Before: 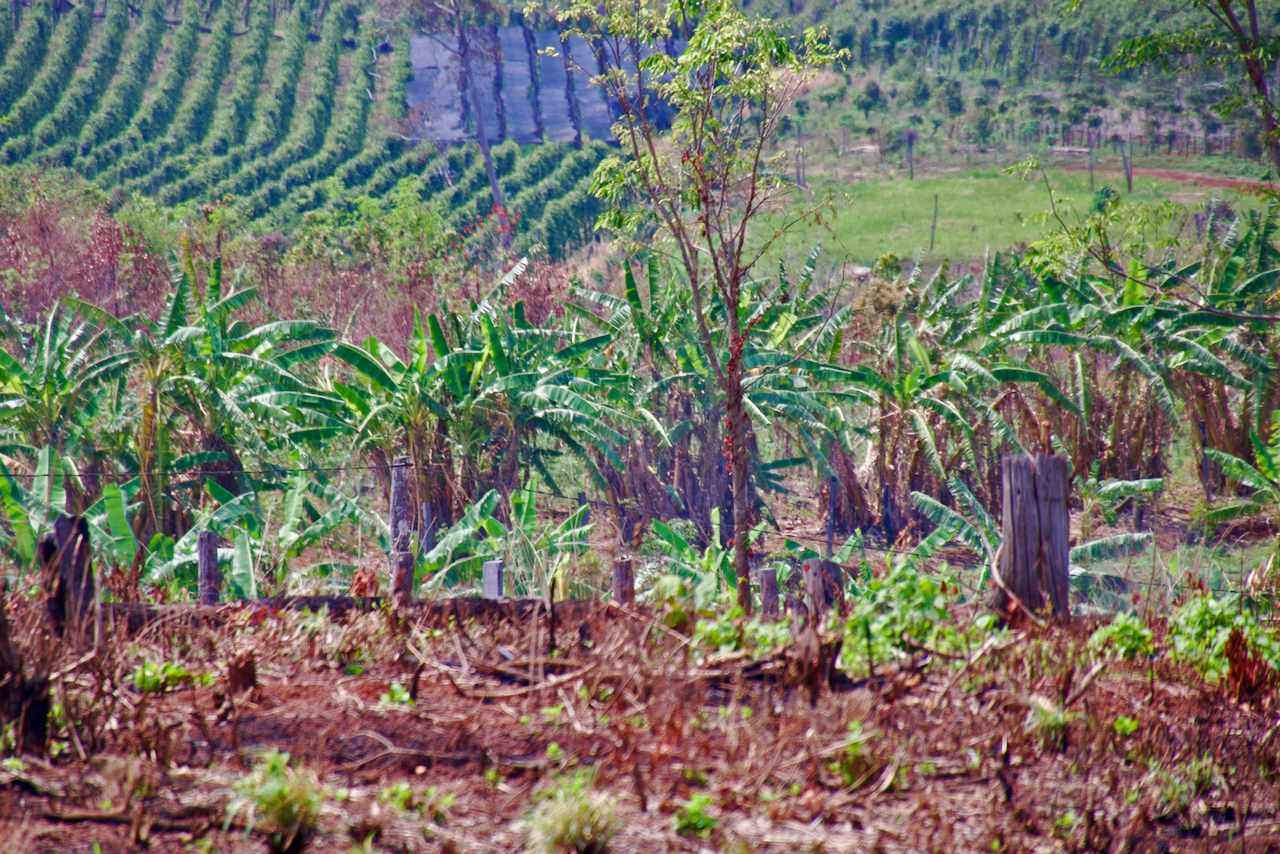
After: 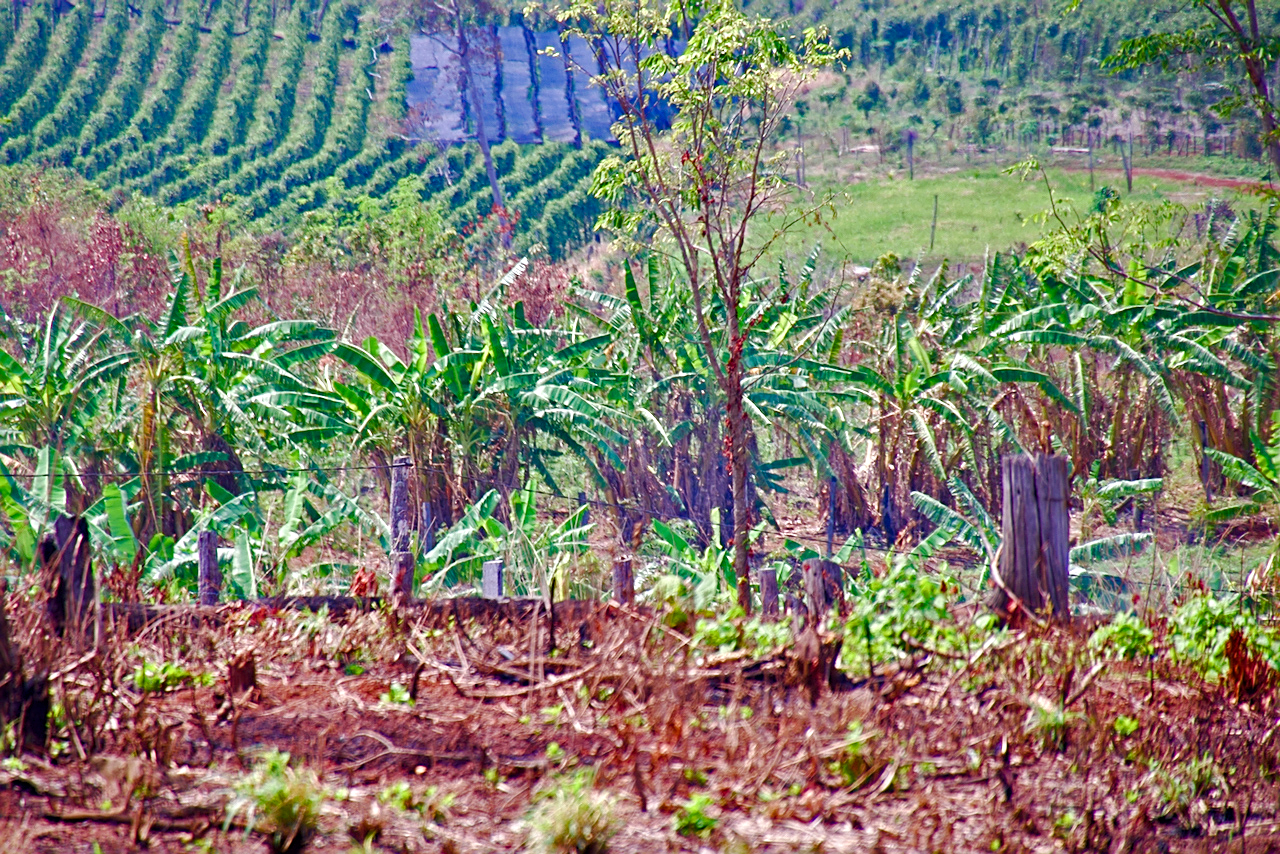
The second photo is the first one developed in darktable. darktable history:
exposure: exposure 0.297 EV, compensate highlight preservation false
color balance rgb: linear chroma grading › global chroma 15.523%, perceptual saturation grading › global saturation 0.37%, perceptual saturation grading › highlights -19.741%, perceptual saturation grading › shadows 20.428%
sharpen: on, module defaults
